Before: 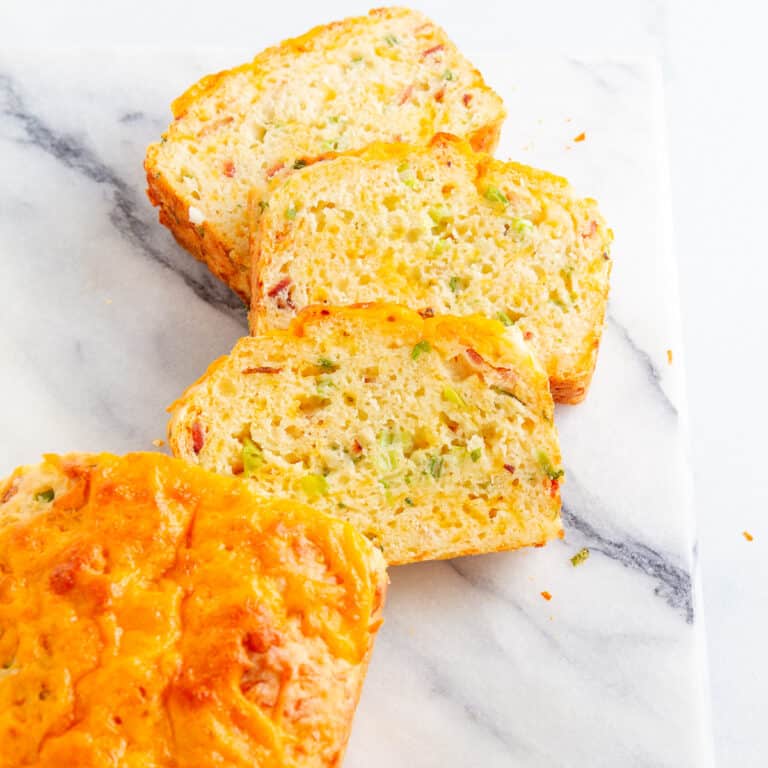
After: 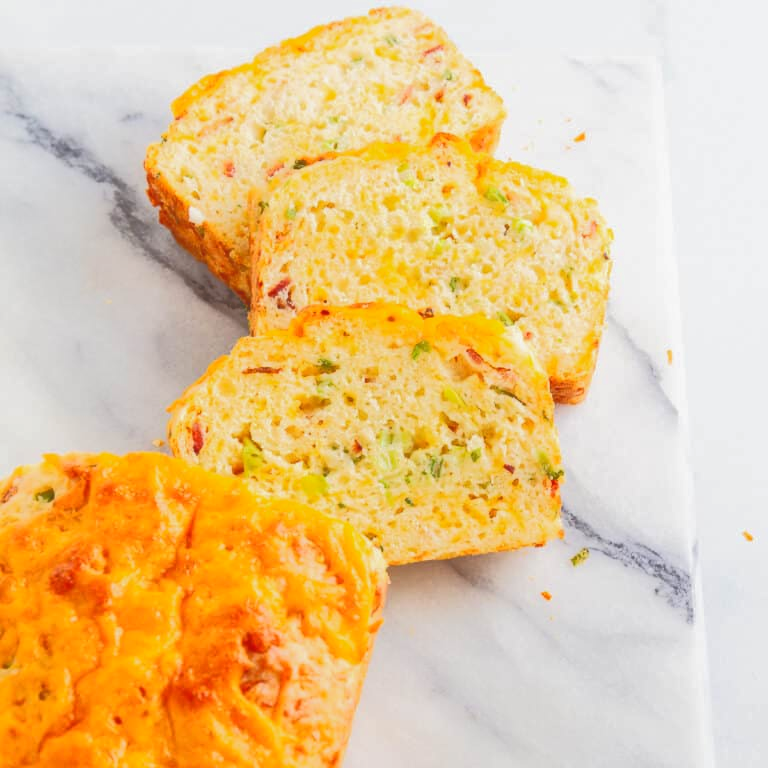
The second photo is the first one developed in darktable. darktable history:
tone curve: curves: ch0 [(0, 0) (0.003, 0.284) (0.011, 0.284) (0.025, 0.288) (0.044, 0.29) (0.069, 0.292) (0.1, 0.296) (0.136, 0.298) (0.177, 0.305) (0.224, 0.312) (0.277, 0.327) (0.335, 0.362) (0.399, 0.407) (0.468, 0.464) (0.543, 0.537) (0.623, 0.62) (0.709, 0.71) (0.801, 0.79) (0.898, 0.862) (1, 1)], color space Lab, independent channels, preserve colors none
tone equalizer: -8 EV -1.84 EV, -7 EV -1.15 EV, -6 EV -1.61 EV, edges refinement/feathering 500, mask exposure compensation -1.57 EV, preserve details no
